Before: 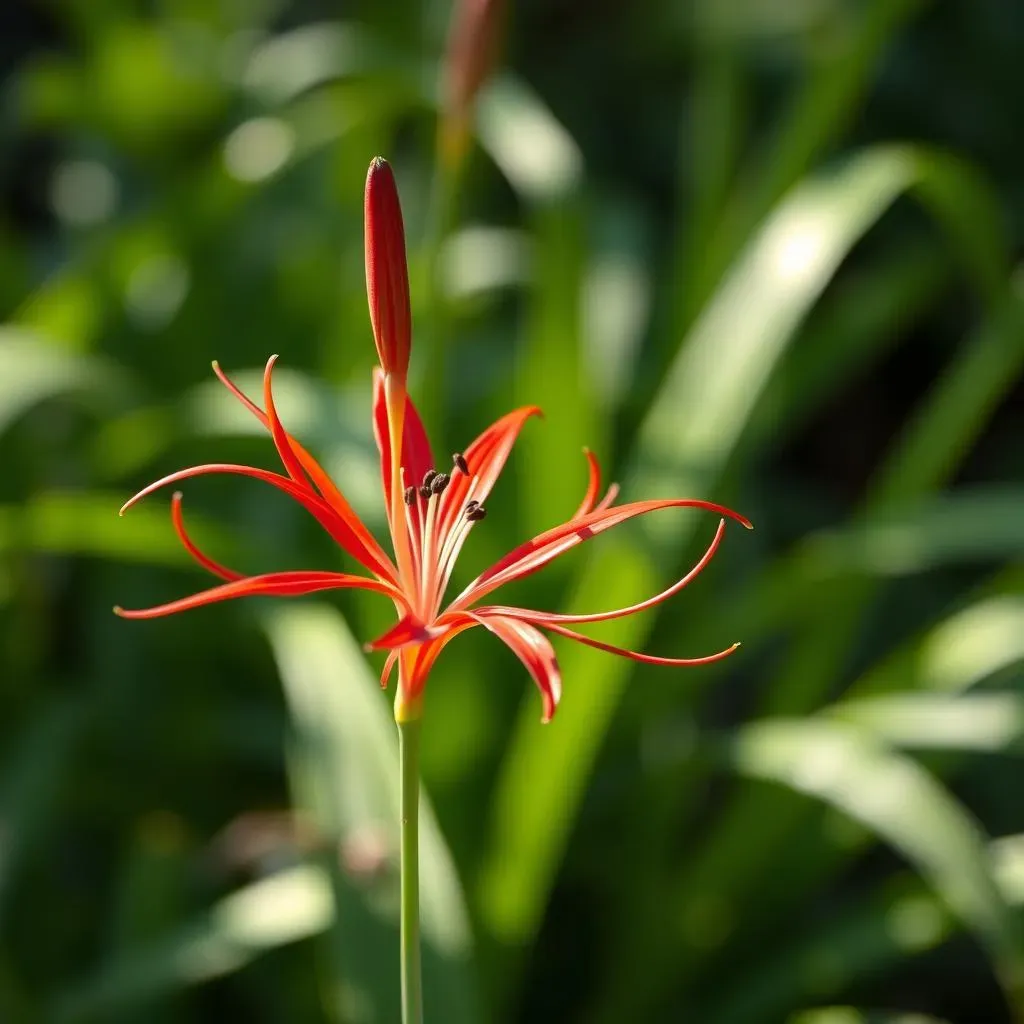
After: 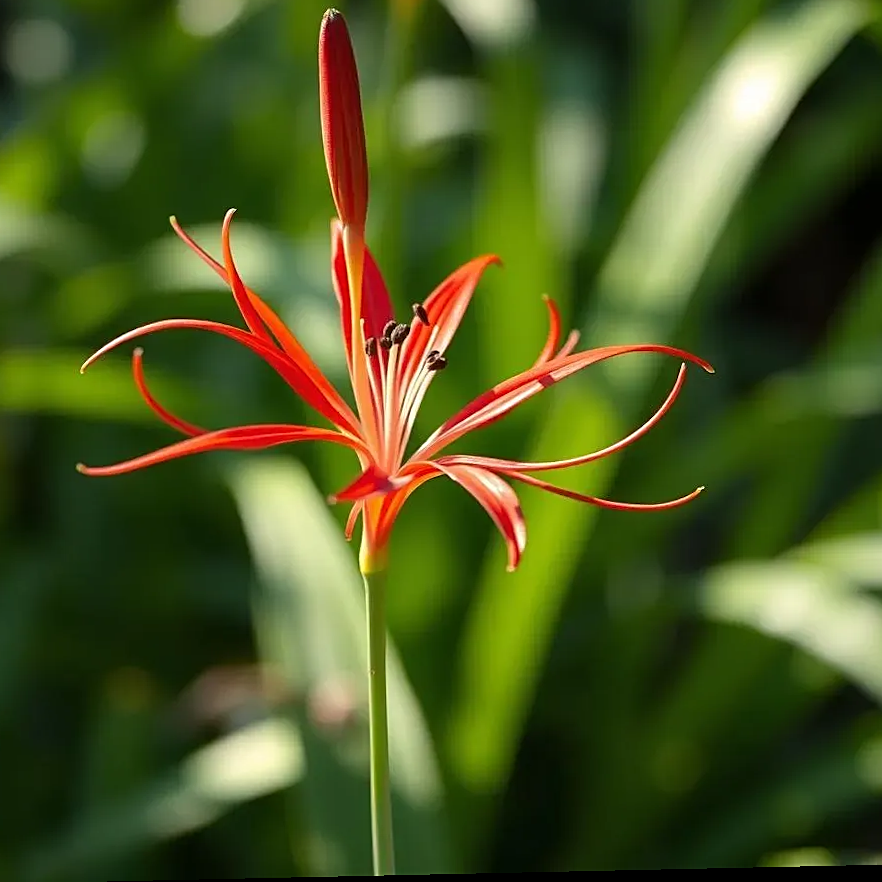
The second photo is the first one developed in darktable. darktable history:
rotate and perspective: rotation -1.24°, automatic cropping off
crop and rotate: left 4.842%, top 15.51%, right 10.668%
sharpen: on, module defaults
